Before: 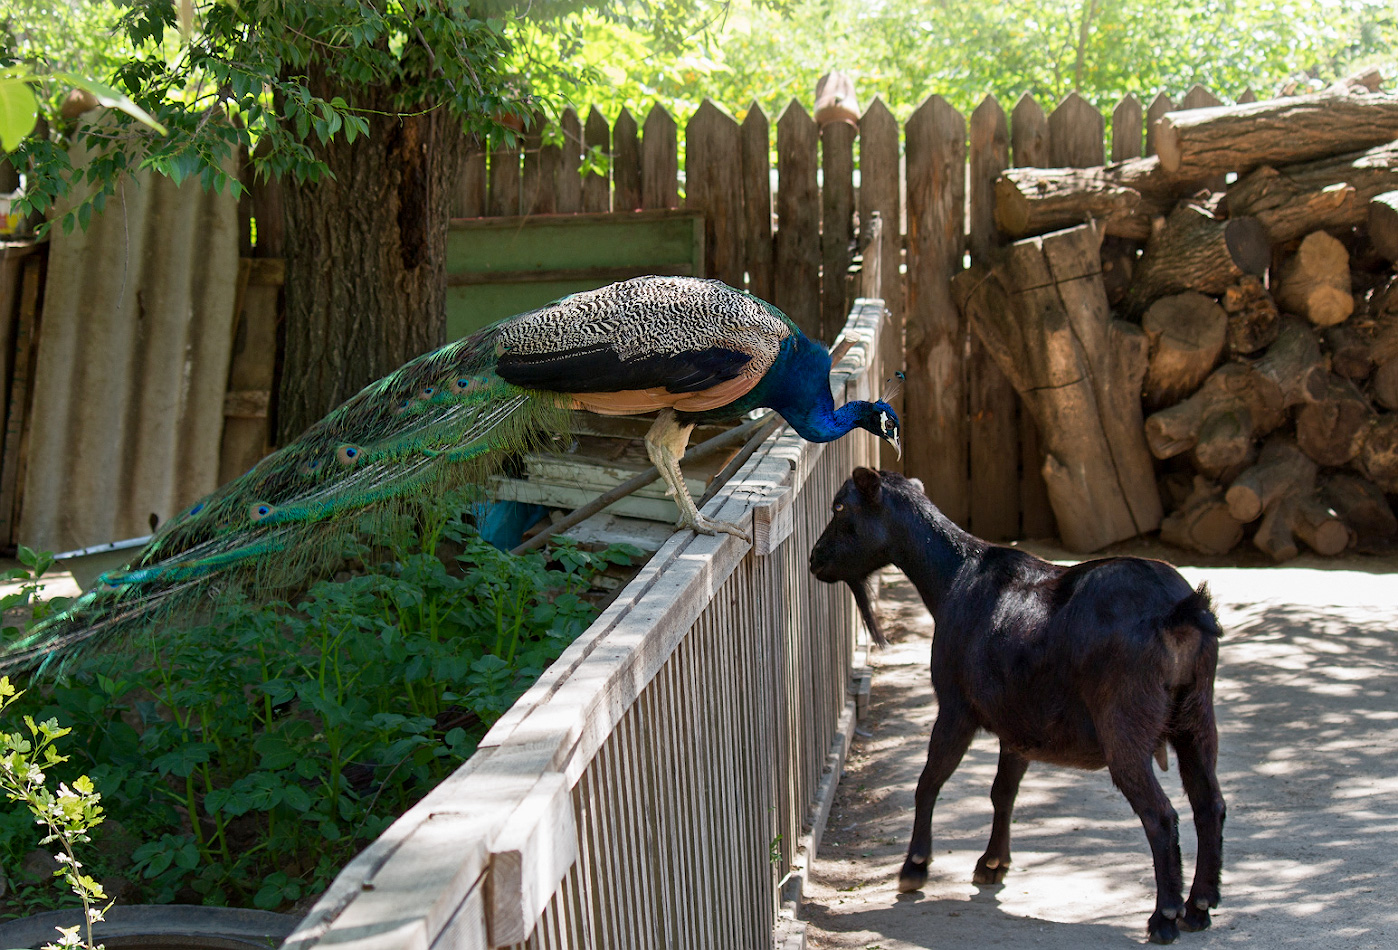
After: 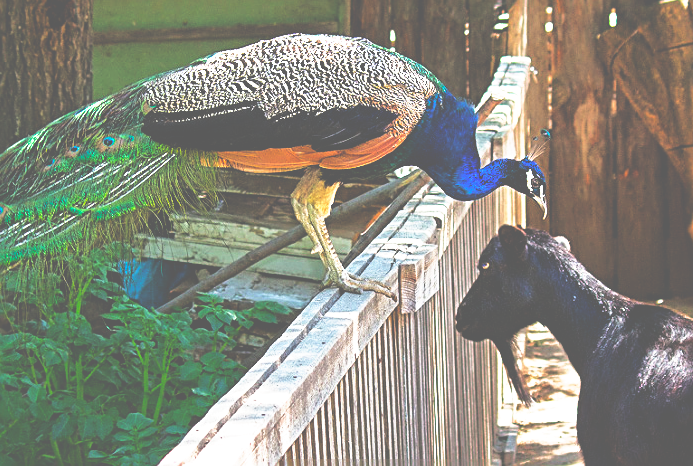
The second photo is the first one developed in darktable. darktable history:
sharpen: radius 2.563, amount 0.633
exposure: black level correction 0.001, exposure 0.498 EV, compensate exposure bias true, compensate highlight preservation false
crop: left 25.361%, top 25.477%, right 25.027%, bottom 25.454%
base curve: curves: ch0 [(0, 0.036) (0.007, 0.037) (0.604, 0.887) (1, 1)], preserve colors none
contrast brightness saturation: contrast 0.101, brightness 0.319, saturation 0.149
shadows and highlights: shadows 40.21, highlights -59.94
